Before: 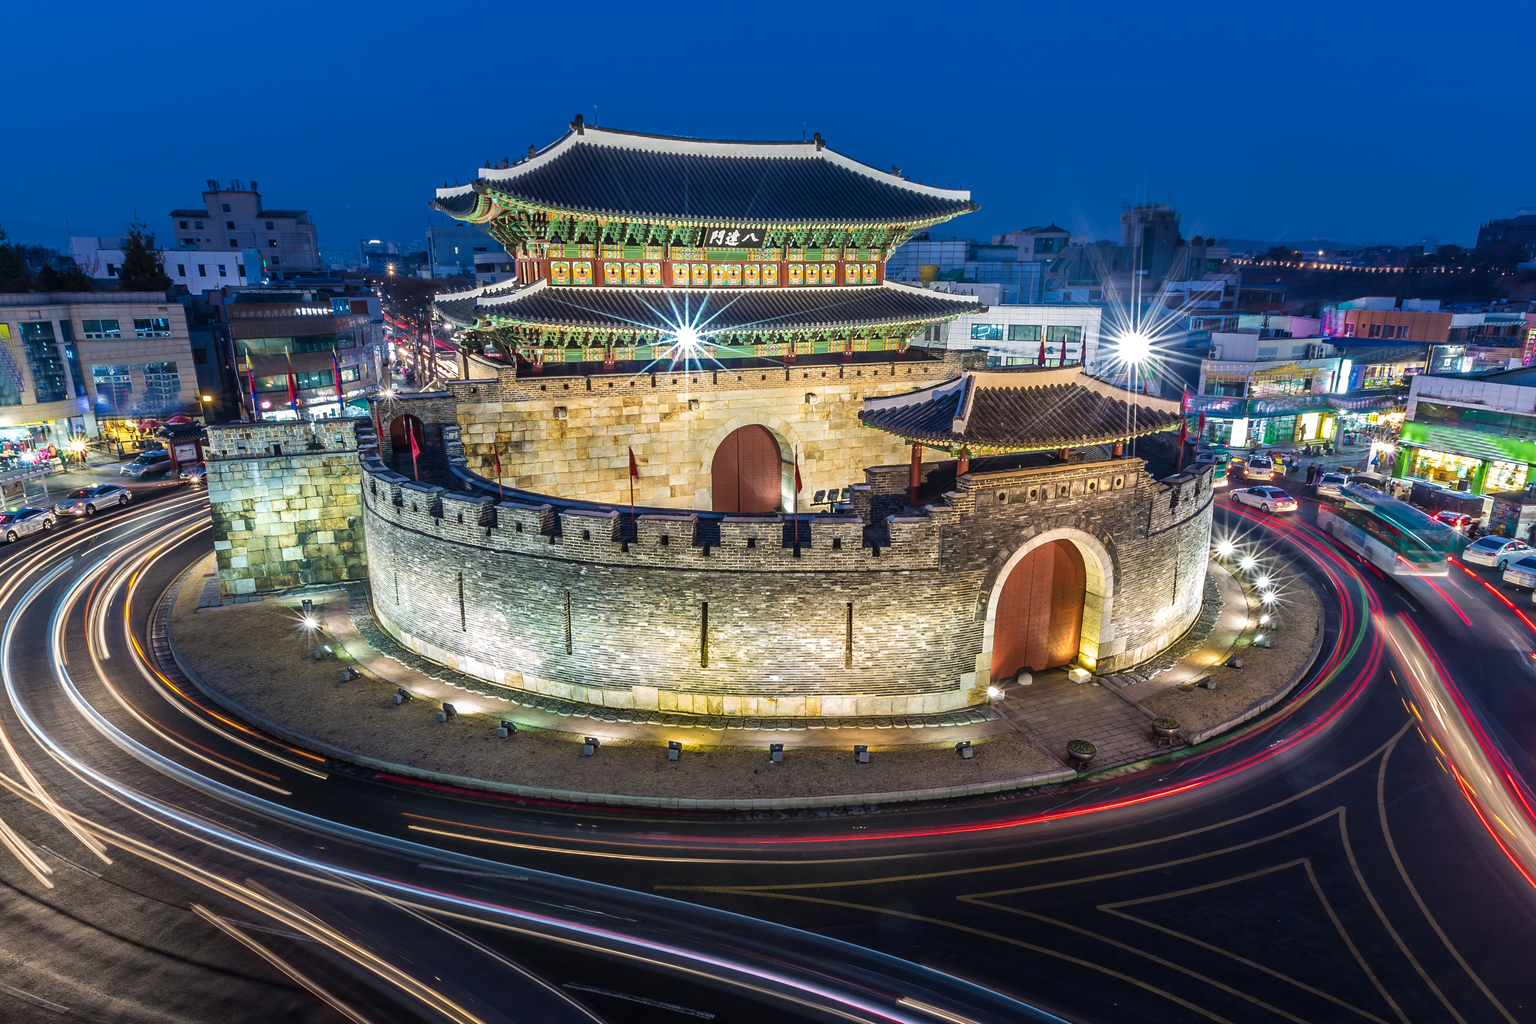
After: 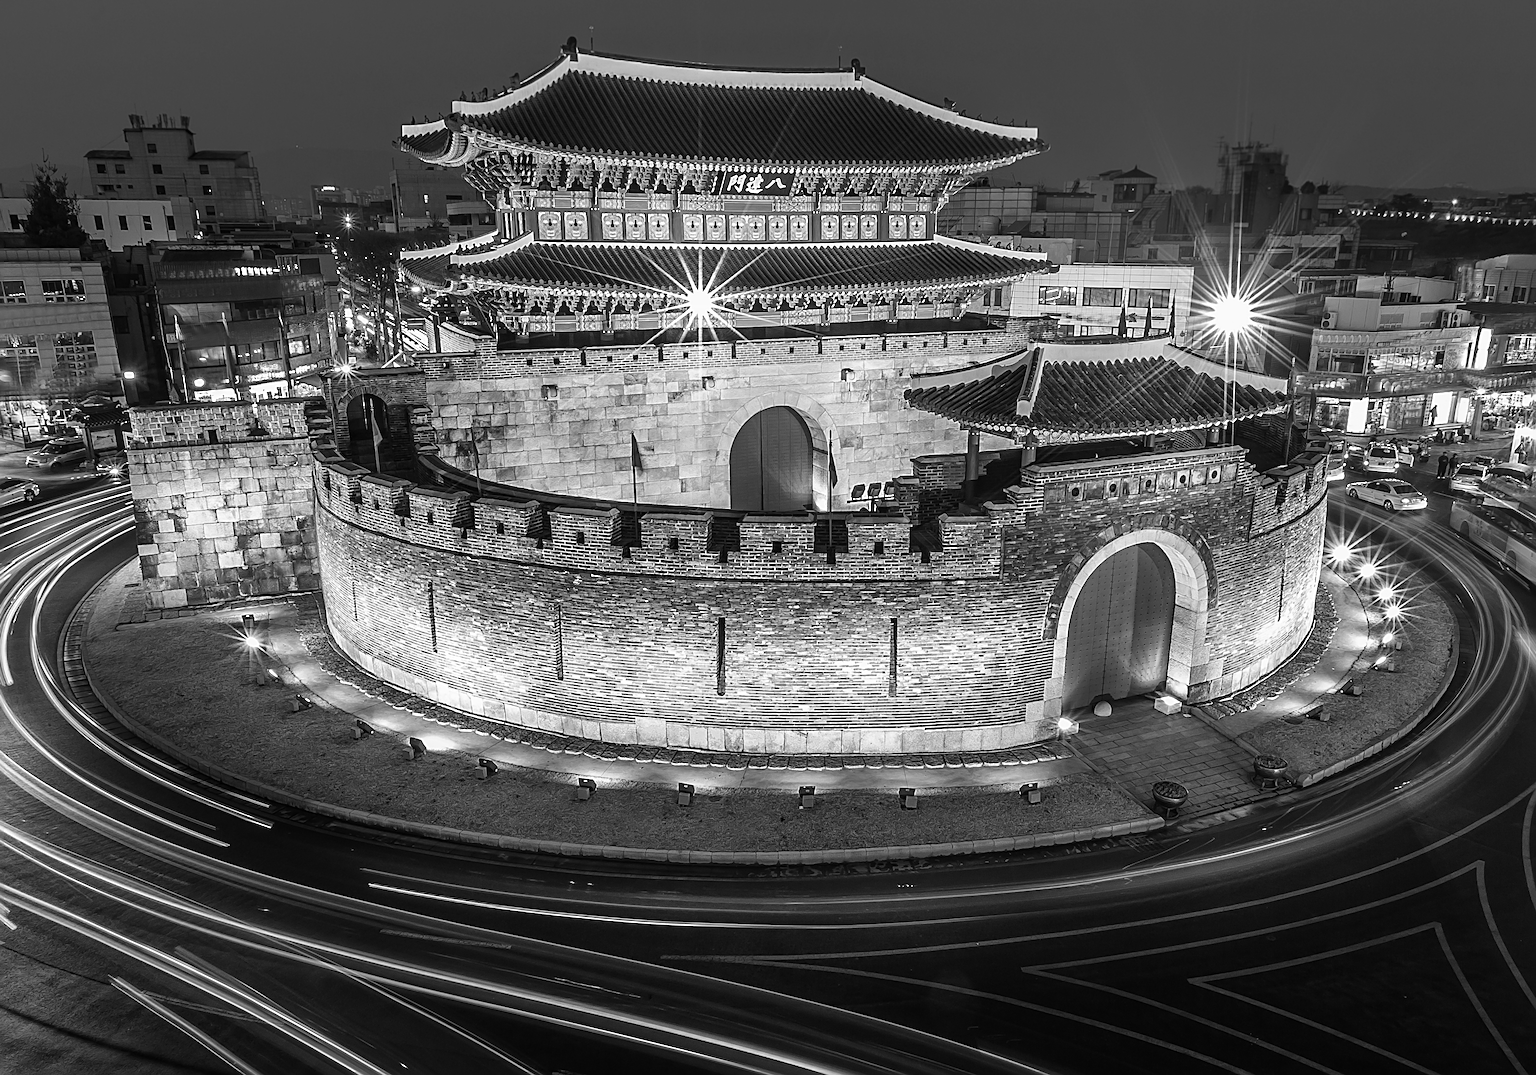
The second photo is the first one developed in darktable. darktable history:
contrast equalizer: octaves 7, y [[0.6 ×6], [0.55 ×6], [0 ×6], [0 ×6], [0 ×6]], mix -0.1
rgb levels: mode RGB, independent channels, levels [[0, 0.5, 1], [0, 0.521, 1], [0, 0.536, 1]]
monochrome: on, module defaults
sharpen: radius 2.817, amount 0.715
crop: left 6.446%, top 8.188%, right 9.538%, bottom 3.548%
